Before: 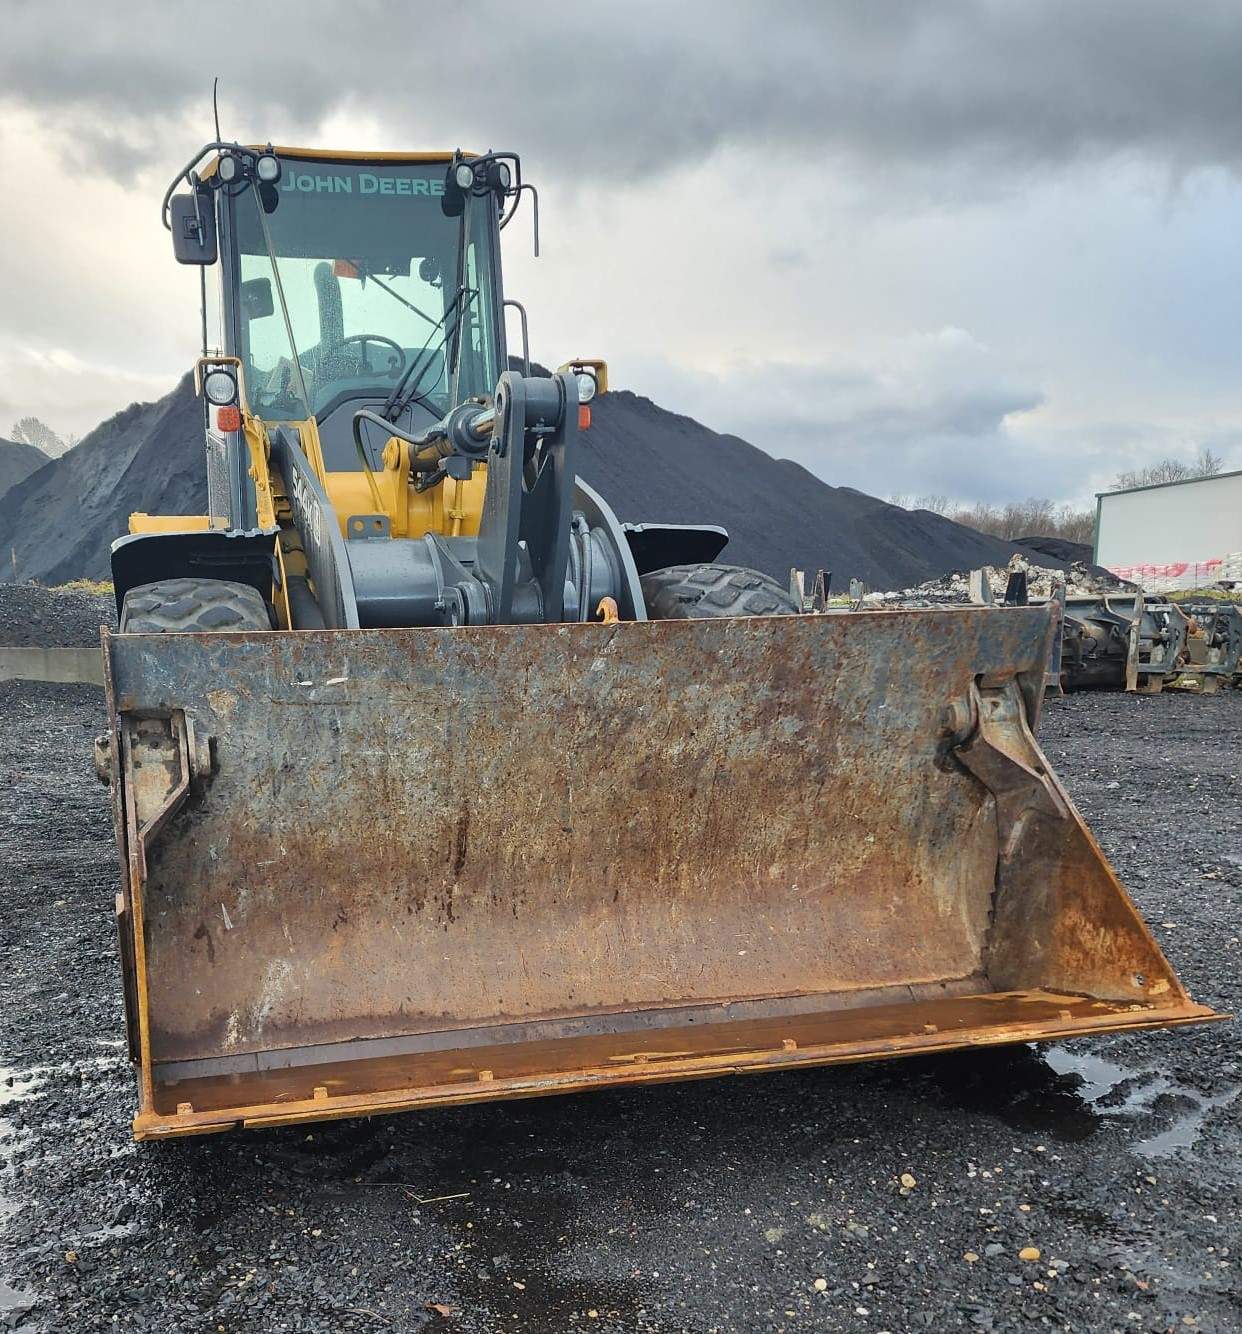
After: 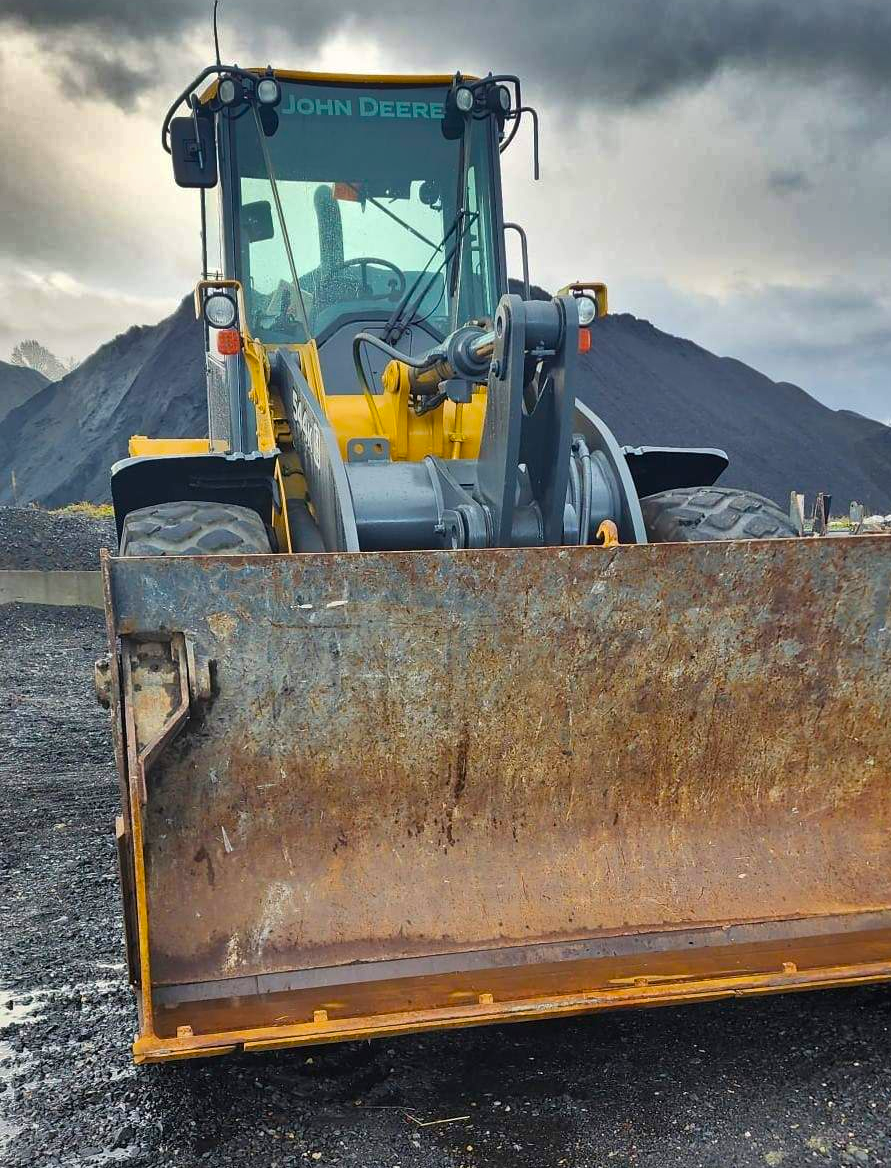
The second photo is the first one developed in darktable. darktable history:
crop: top 5.803%, right 27.864%, bottom 5.804%
shadows and highlights: shadows 20.91, highlights -82.73, soften with gaussian
color balance rgb: perceptual saturation grading › global saturation 25%, global vibrance 20%
